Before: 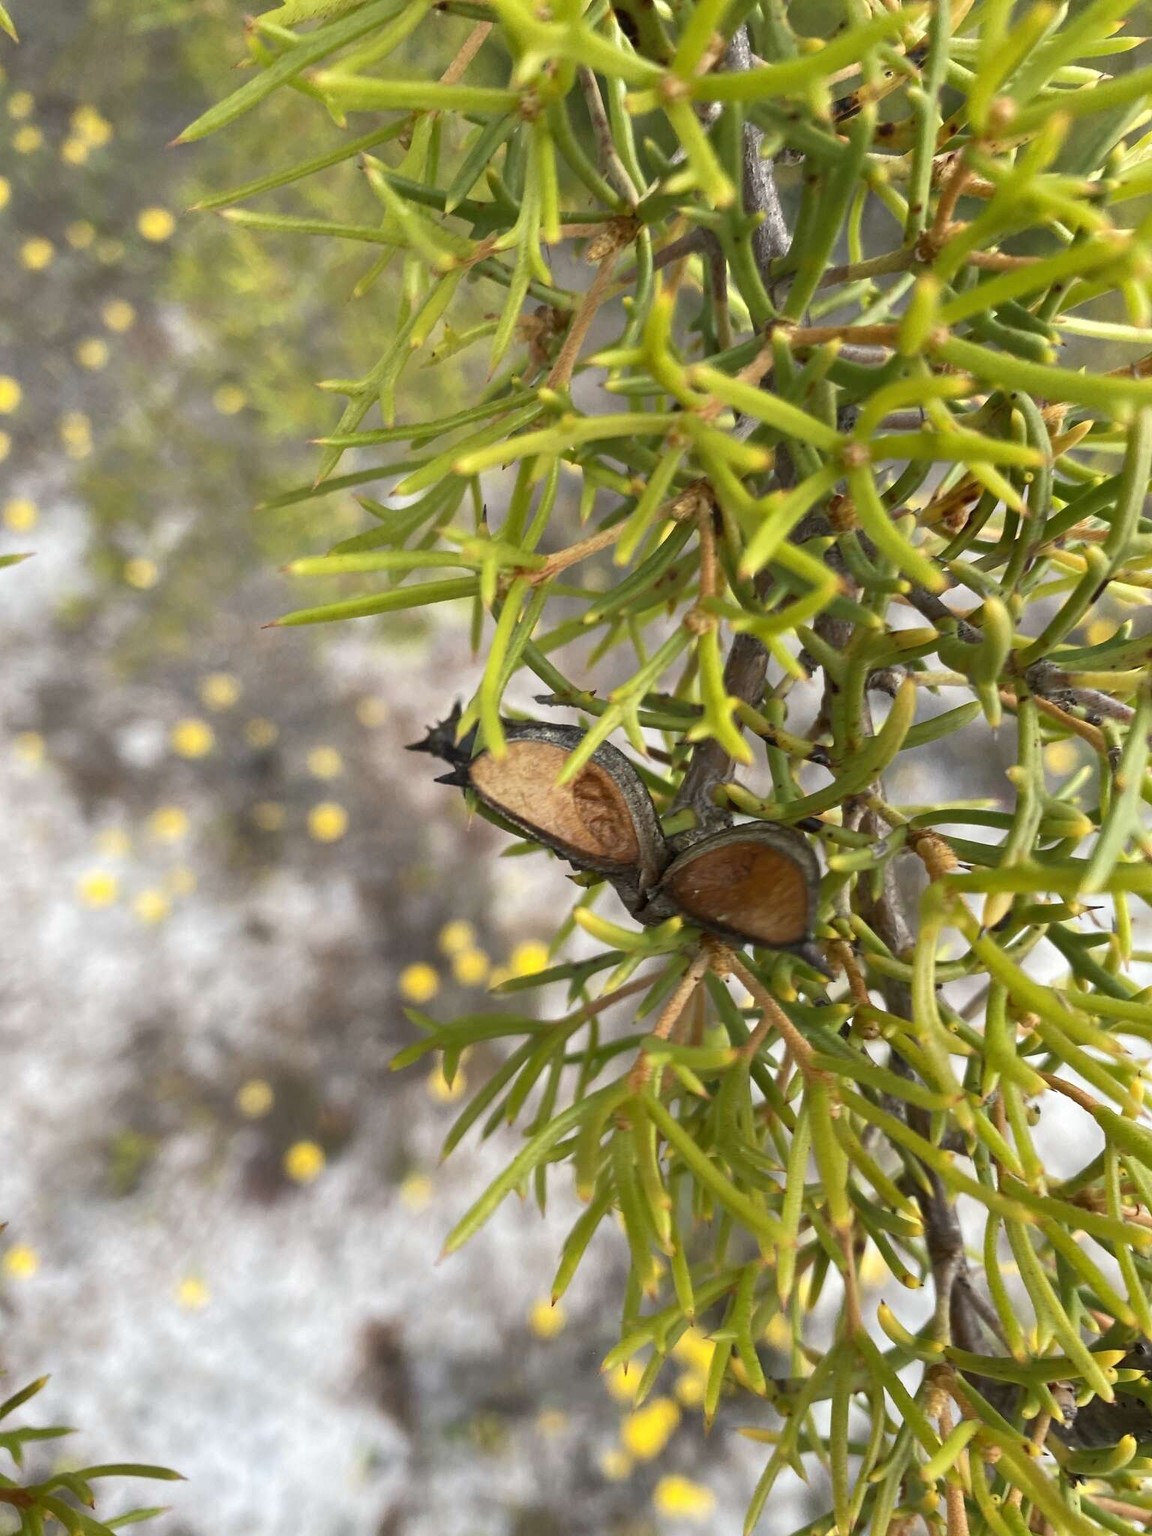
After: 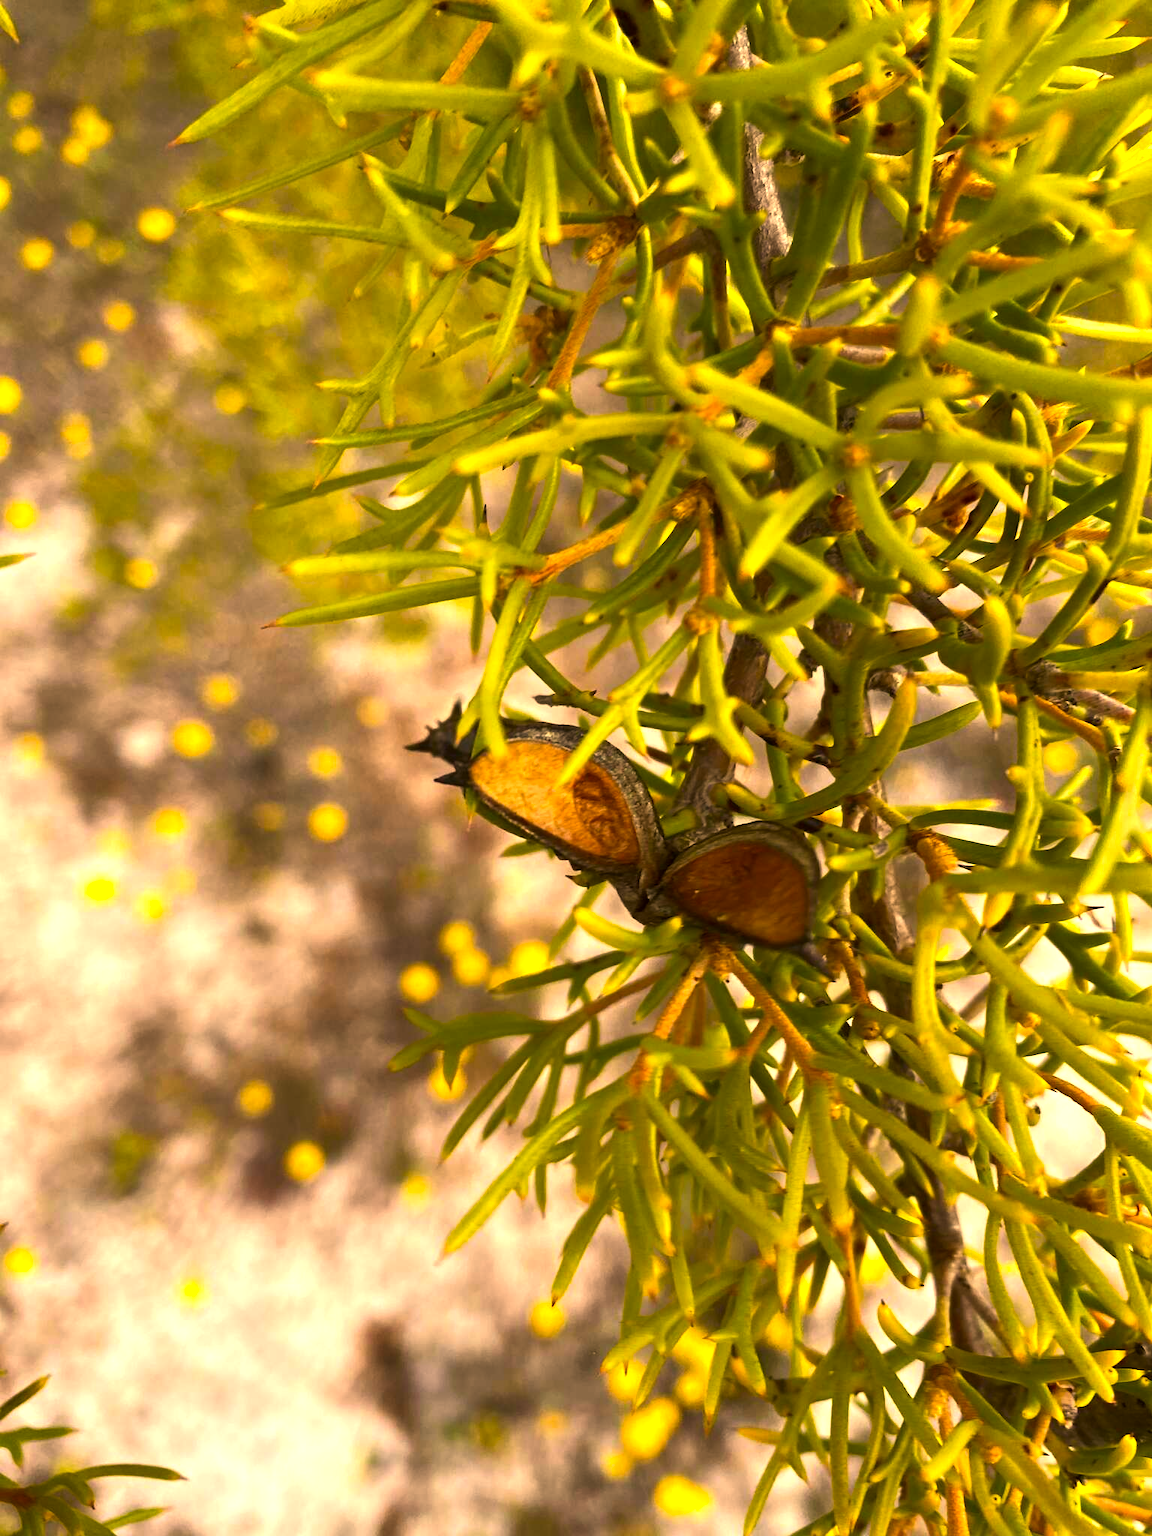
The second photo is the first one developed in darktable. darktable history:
color correction: highlights a* 18.04, highlights b* 35.54, shadows a* 1.86, shadows b* 6.63, saturation 1.04
color balance rgb: perceptual saturation grading › global saturation 25.865%, perceptual brilliance grading › global brilliance 14.98%, perceptual brilliance grading › shadows -35.771%
